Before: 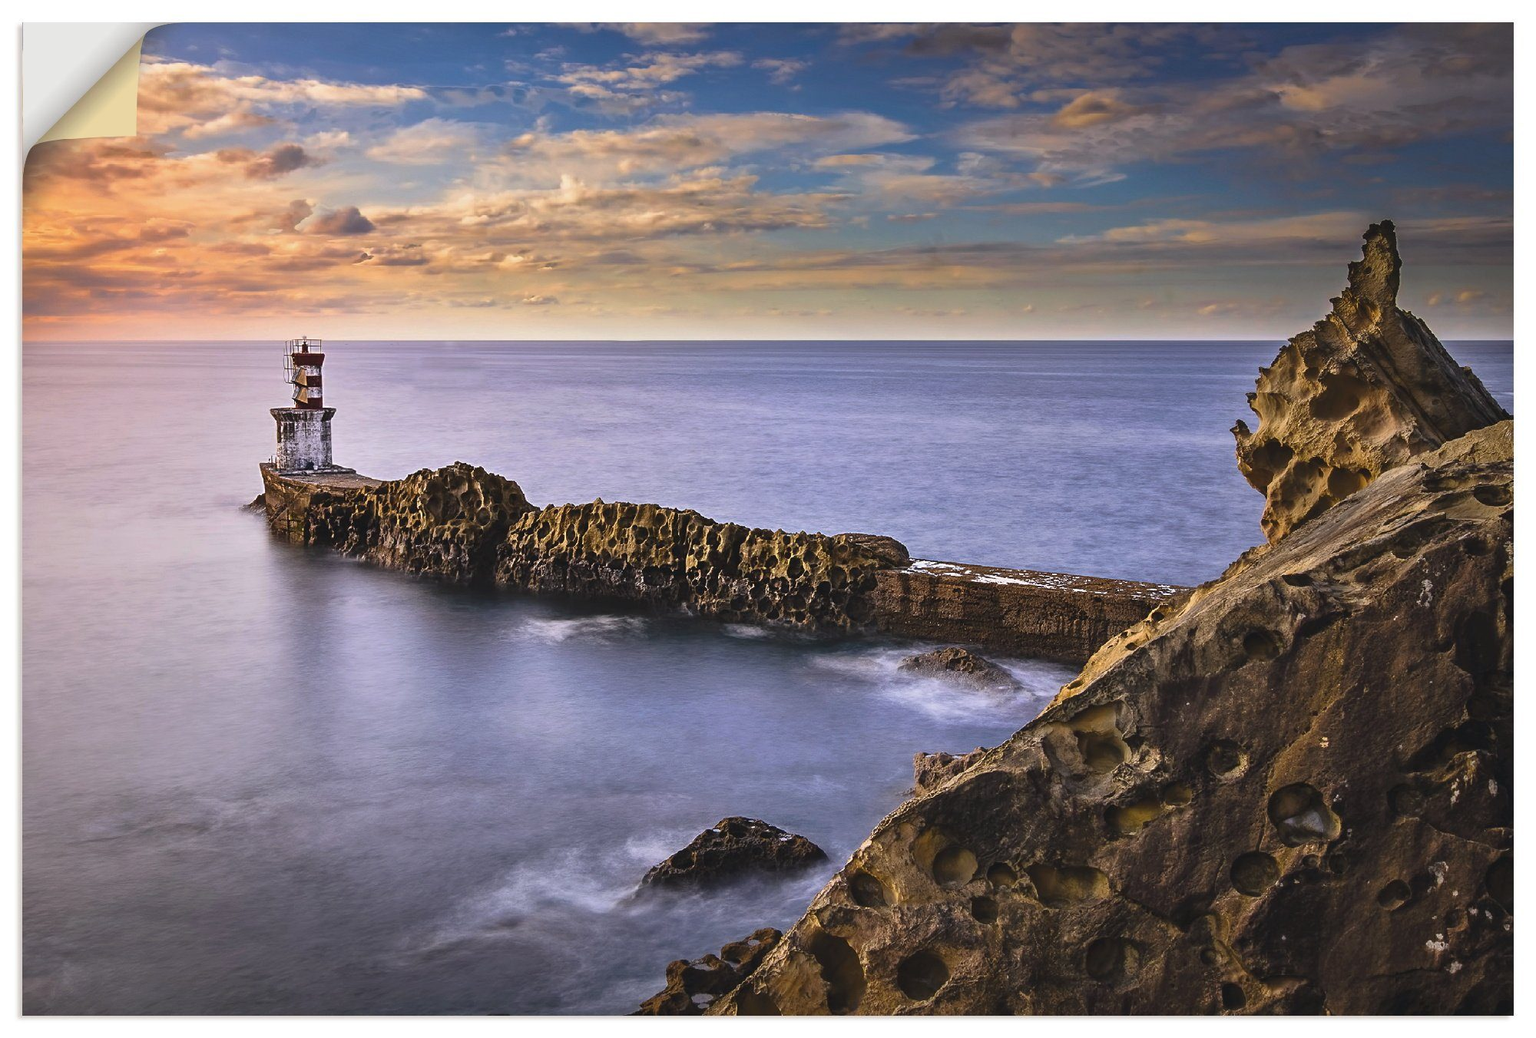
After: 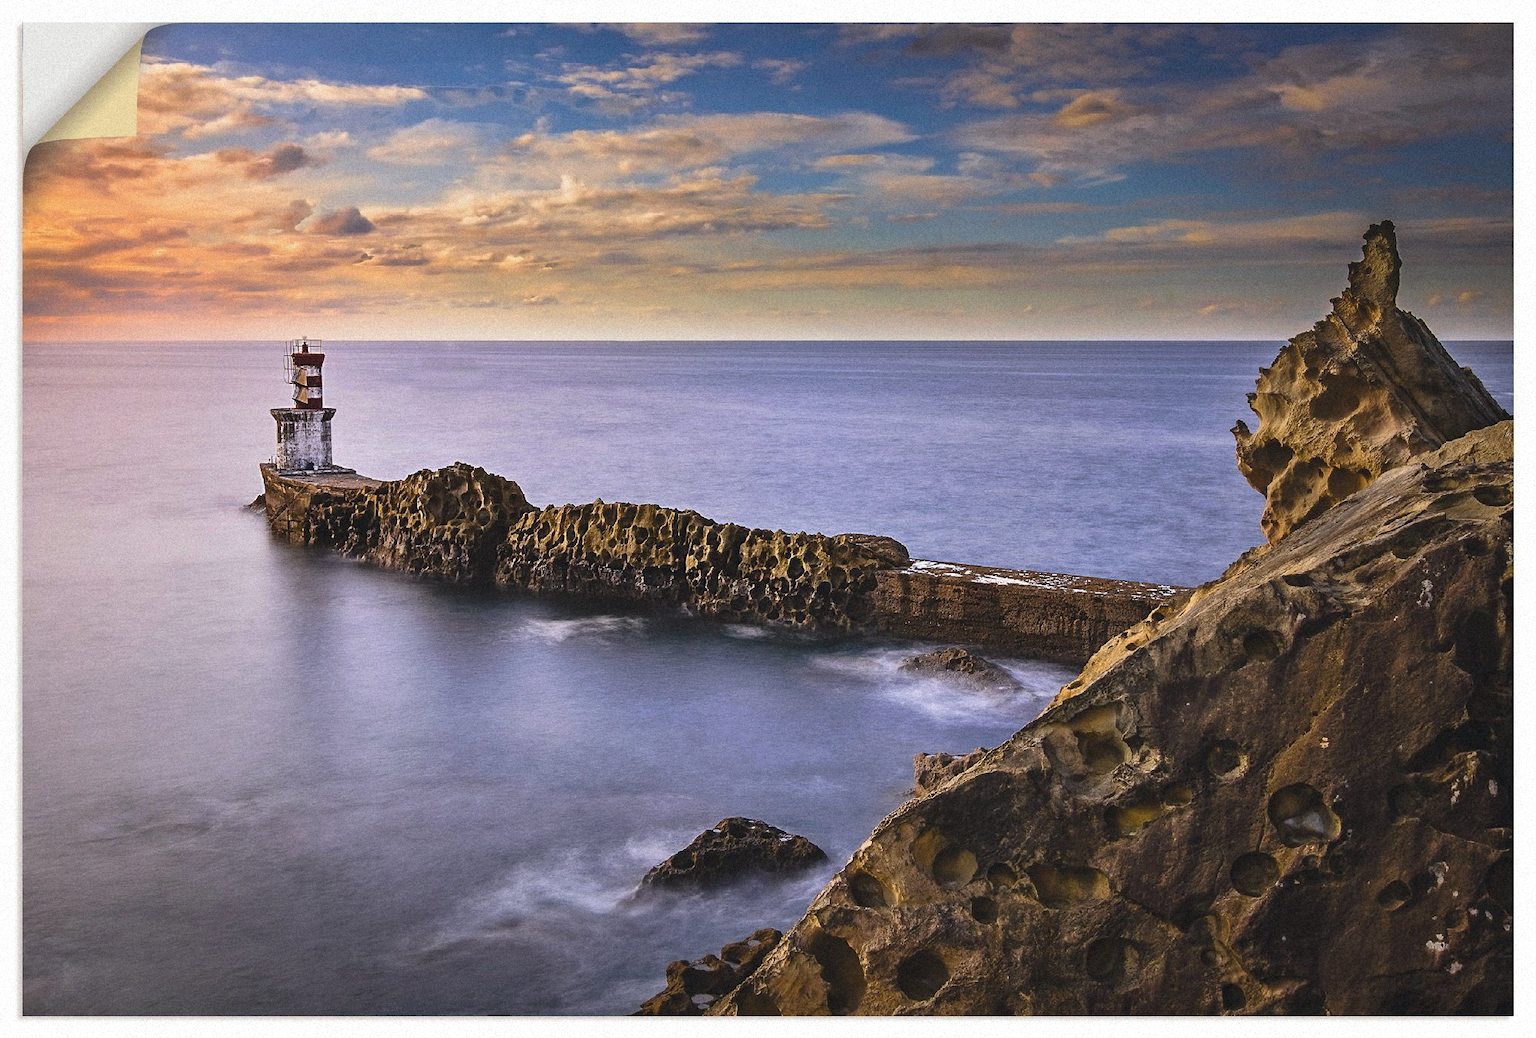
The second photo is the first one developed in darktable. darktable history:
local contrast: mode bilateral grid, contrast 100, coarseness 100, detail 91%, midtone range 0.2
grain: mid-tones bias 0%
